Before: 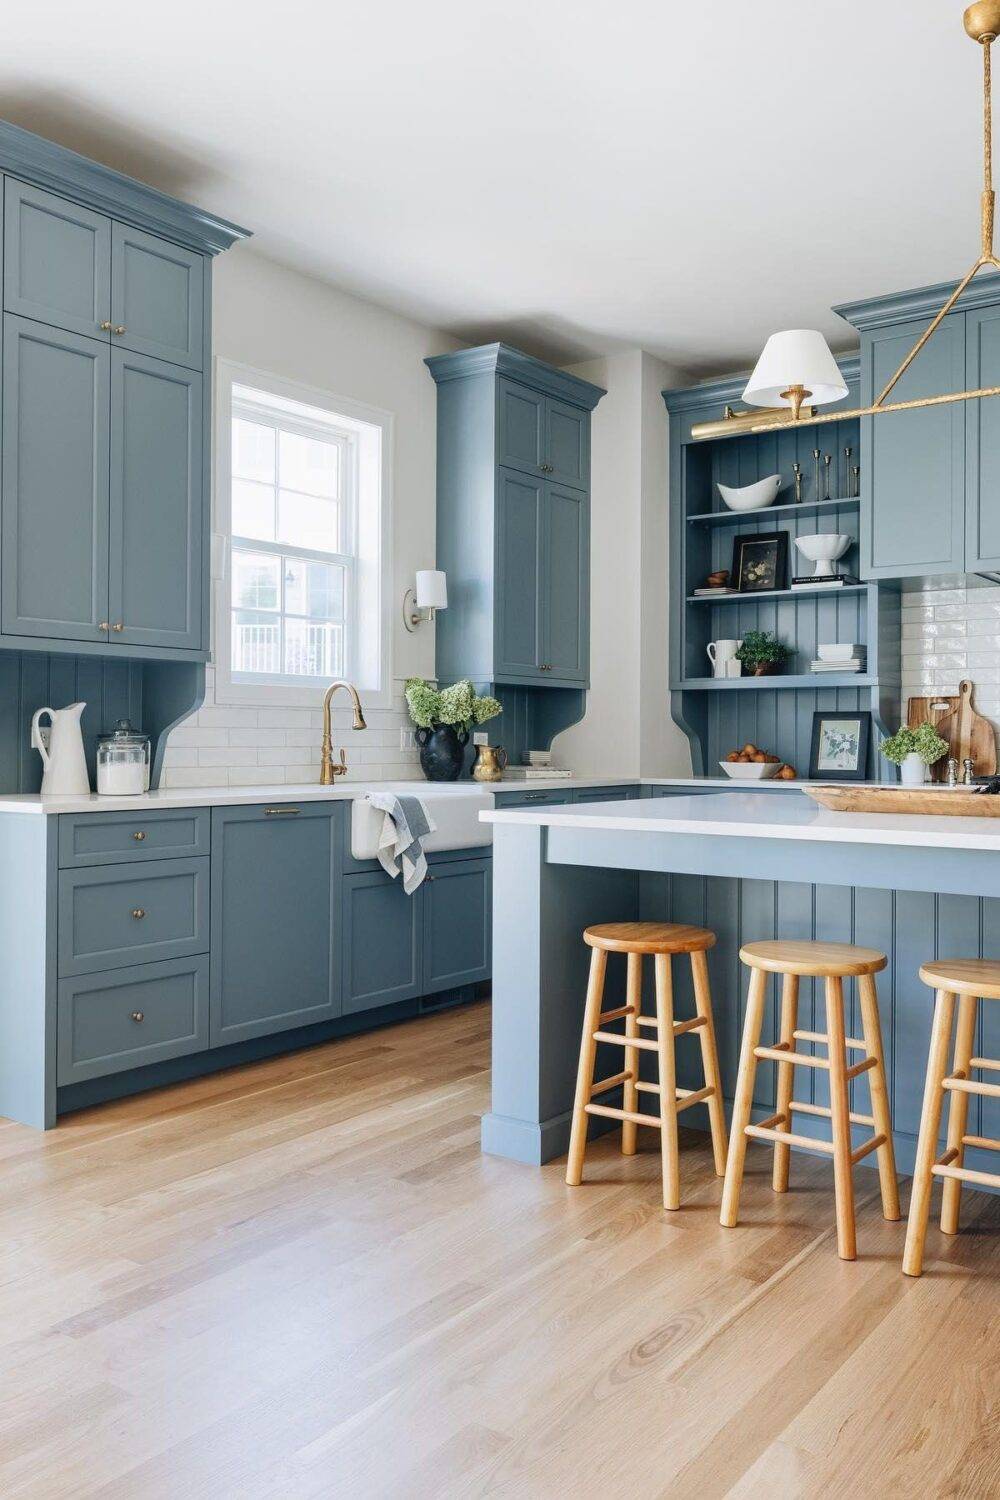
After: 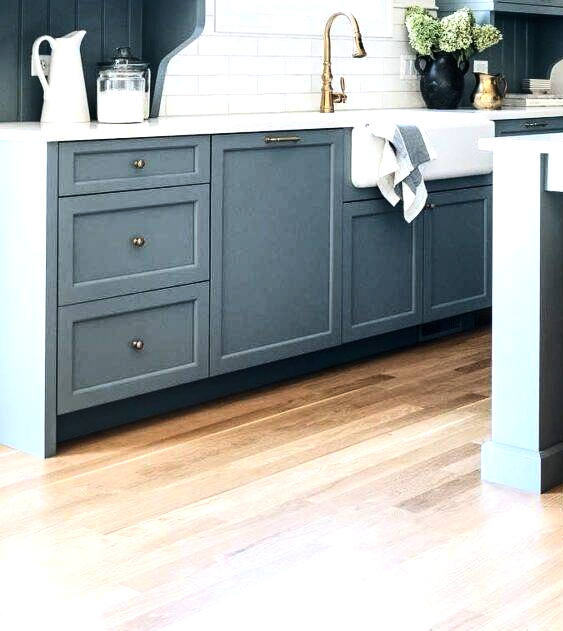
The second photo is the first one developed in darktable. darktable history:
tone equalizer: -8 EV -1.06 EV, -7 EV -1 EV, -6 EV -0.873 EV, -5 EV -0.607 EV, -3 EV 0.561 EV, -2 EV 0.85 EV, -1 EV 1.01 EV, +0 EV 1.08 EV, edges refinement/feathering 500, mask exposure compensation -1.57 EV, preserve details no
contrast brightness saturation: contrast 0.145, brightness 0.05
crop: top 44.823%, right 43.616%, bottom 13.087%
shadows and highlights: shadows 20.09, highlights -19.51, soften with gaussian
local contrast: mode bilateral grid, contrast 19, coarseness 51, detail 119%, midtone range 0.2
